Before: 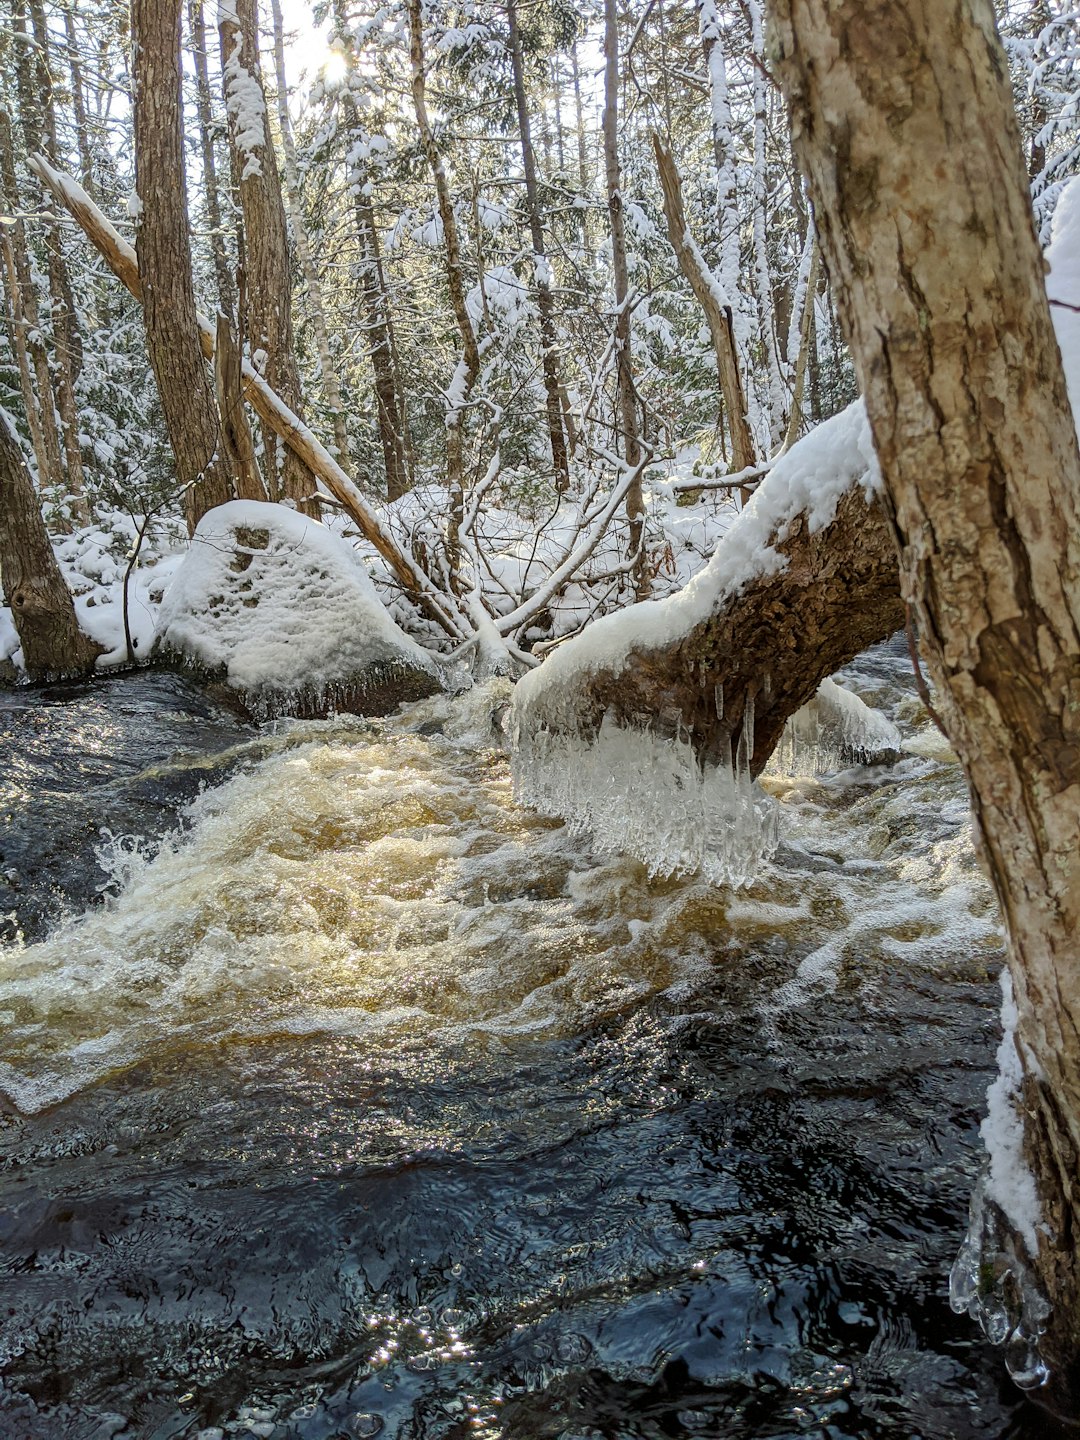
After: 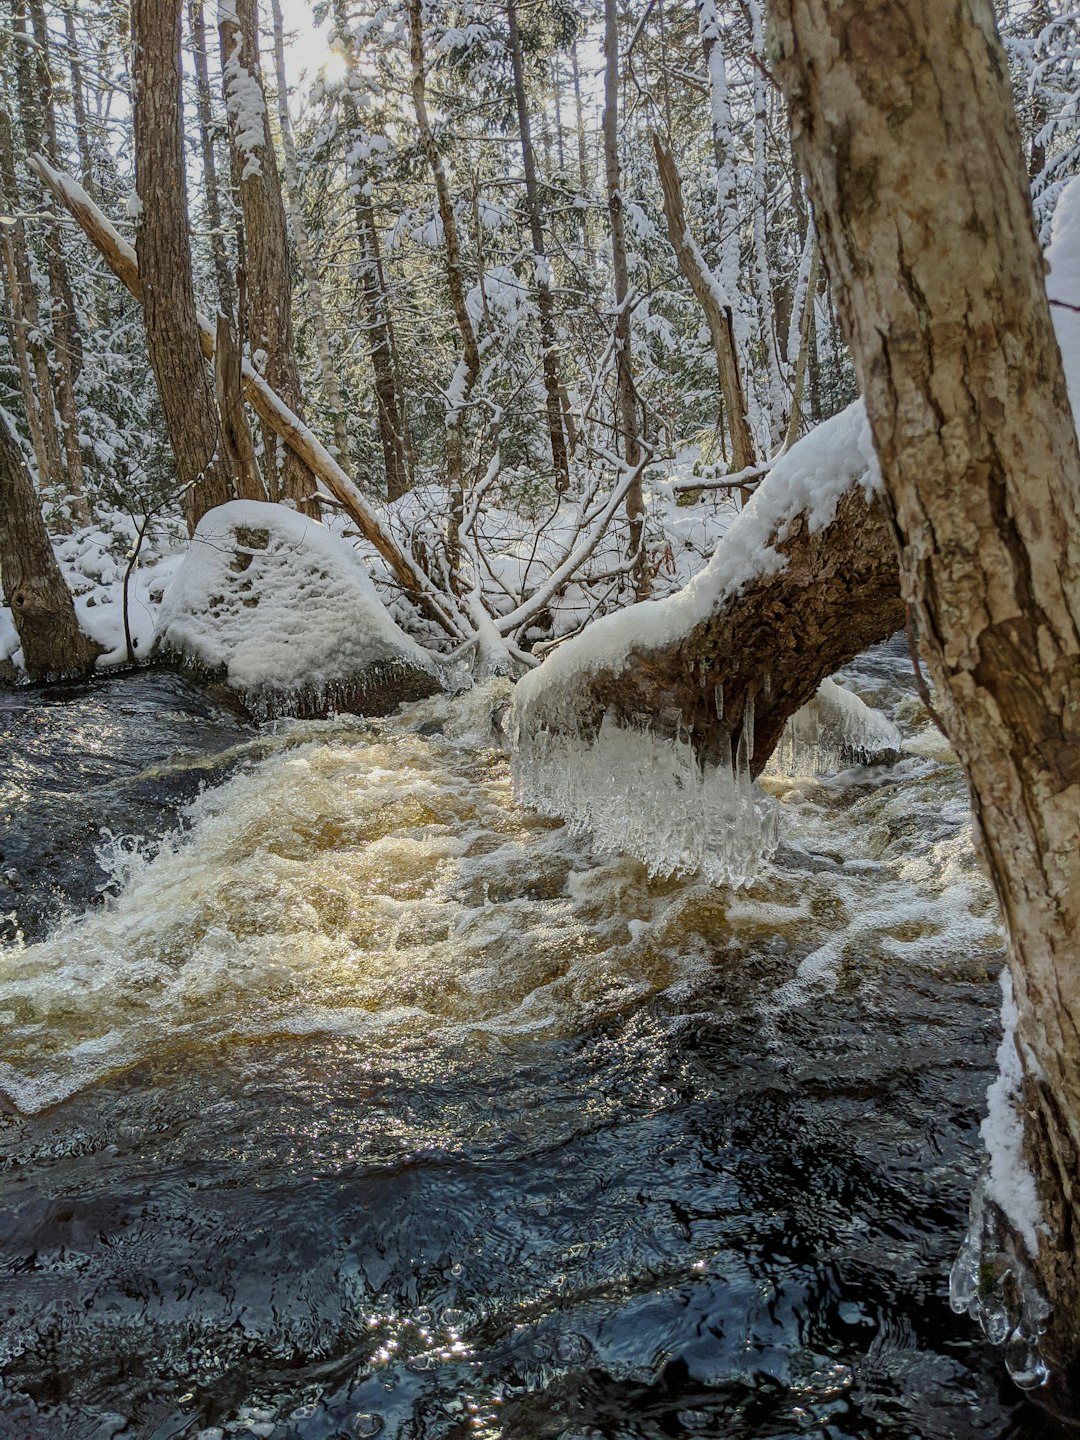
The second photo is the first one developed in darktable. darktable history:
grain: coarseness 0.09 ISO, strength 10%
graduated density: on, module defaults
